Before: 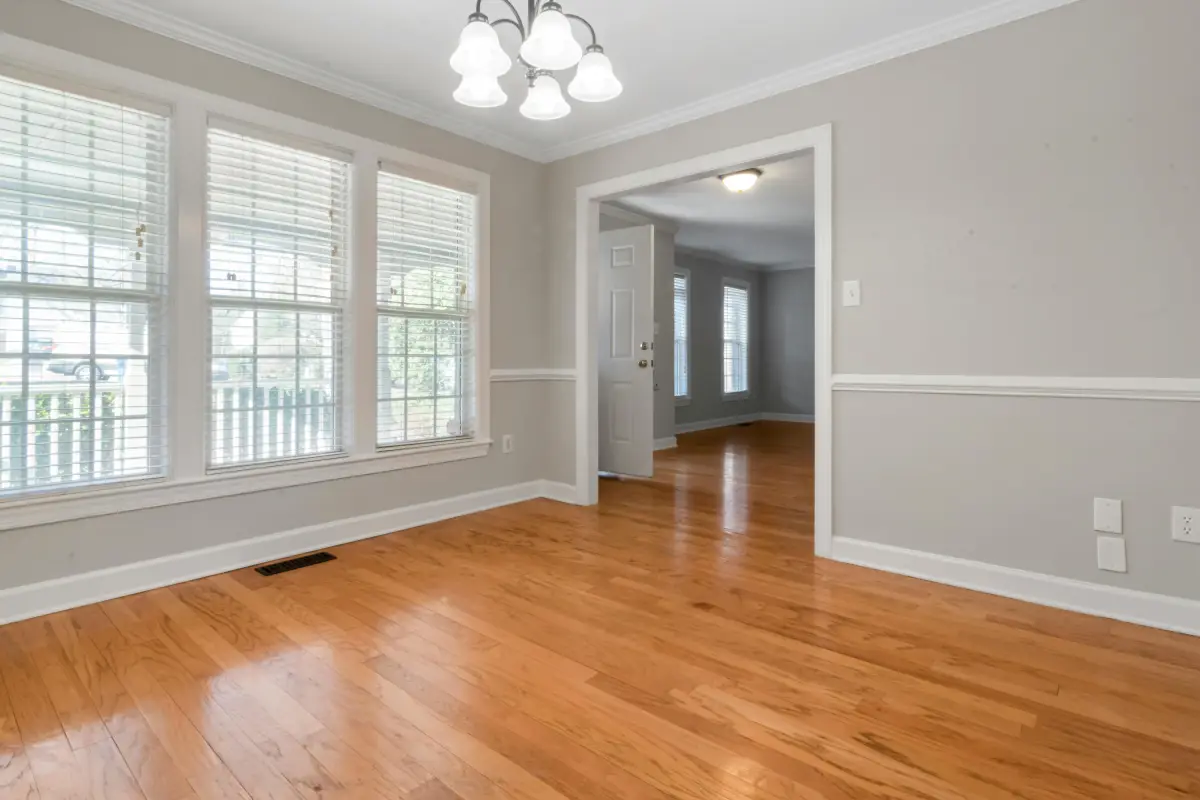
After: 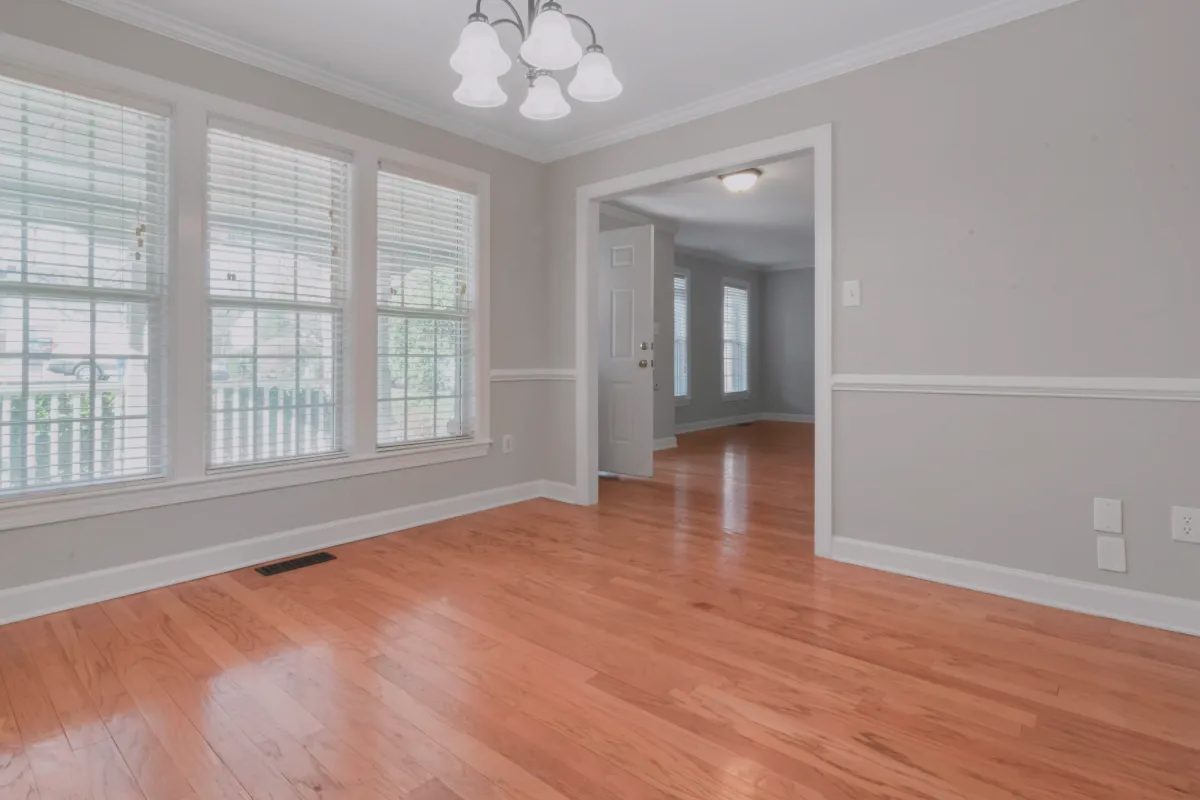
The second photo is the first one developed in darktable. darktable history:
white balance: red 1.009, blue 1.027
contrast brightness saturation: contrast -0.28
color contrast: blue-yellow contrast 0.62
